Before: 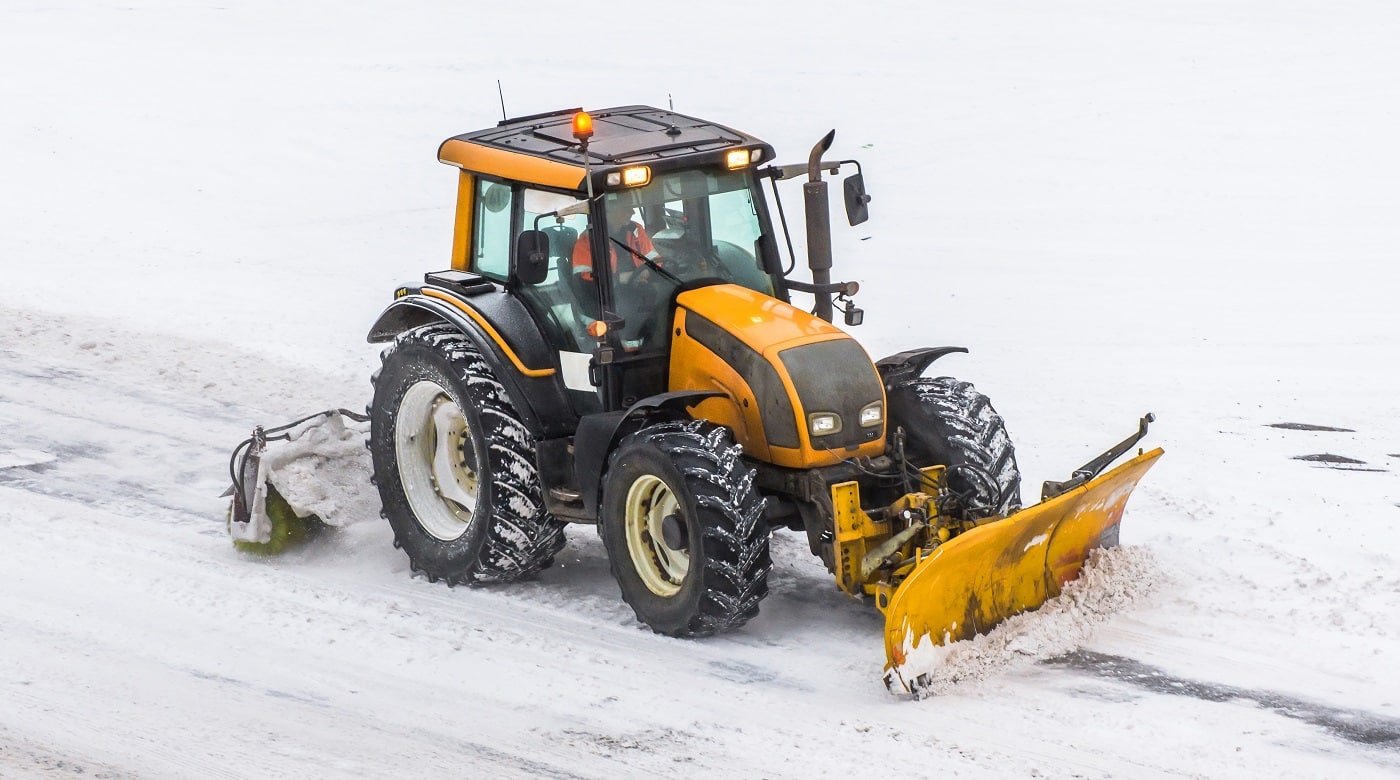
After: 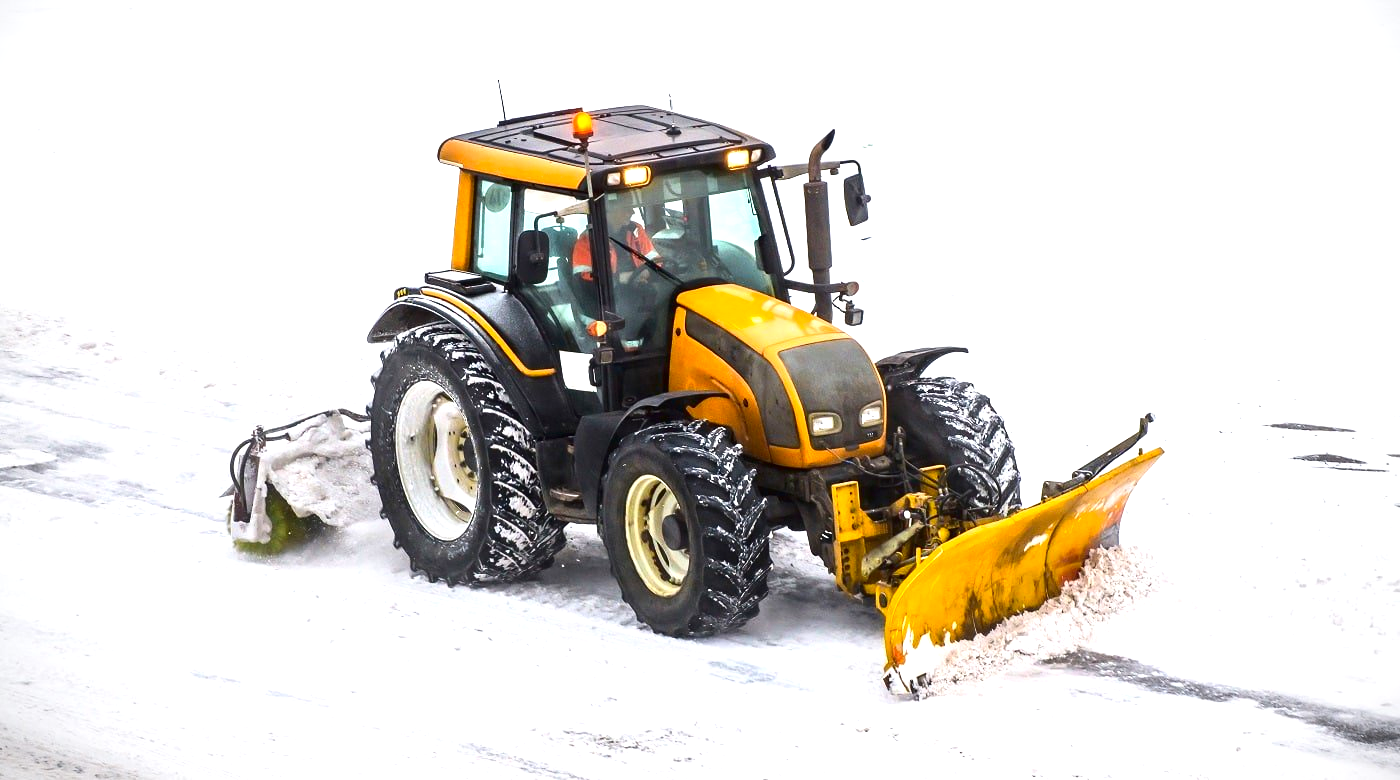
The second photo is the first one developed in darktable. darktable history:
exposure: black level correction 0, exposure 0.7 EV, compensate exposure bias true, compensate highlight preservation false
vignetting: fall-off start 74.49%, fall-off radius 65.9%, brightness -0.628, saturation -0.68
contrast brightness saturation: contrast 0.12, brightness -0.12, saturation 0.2
